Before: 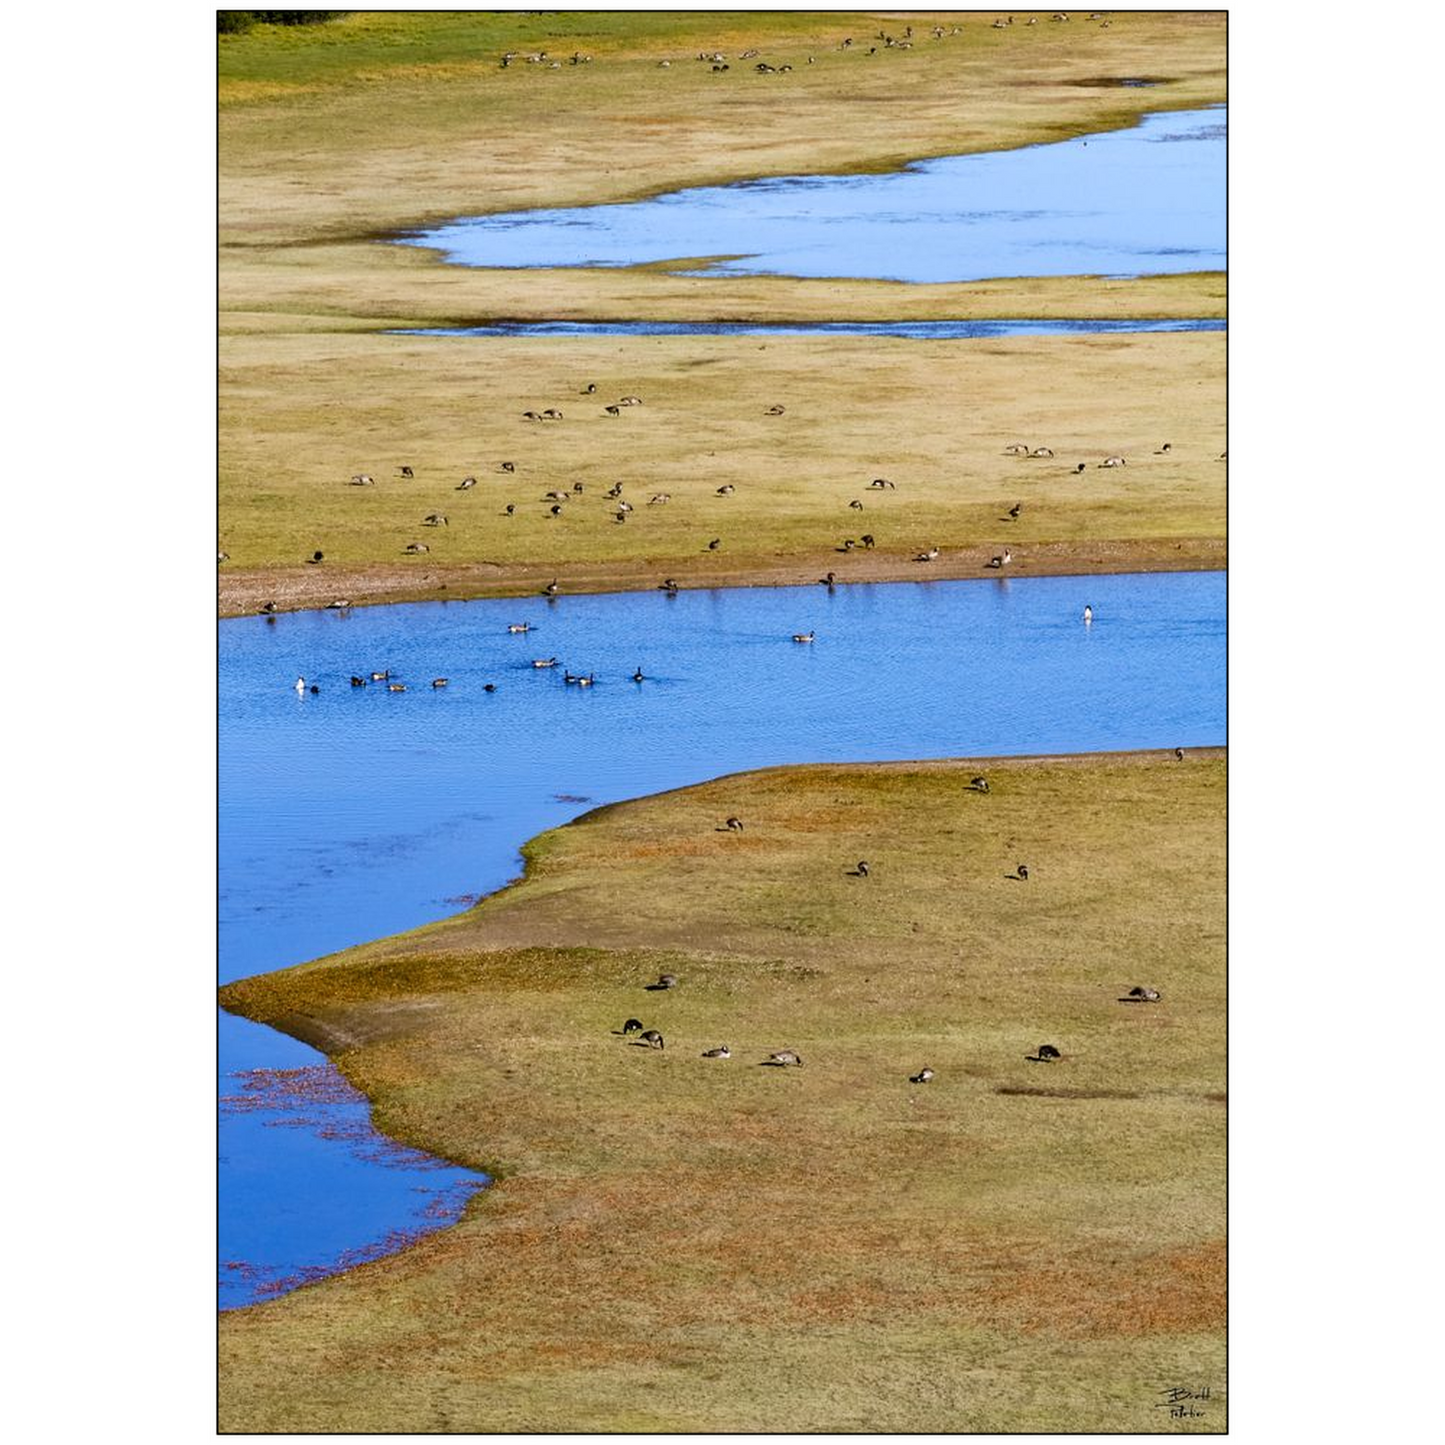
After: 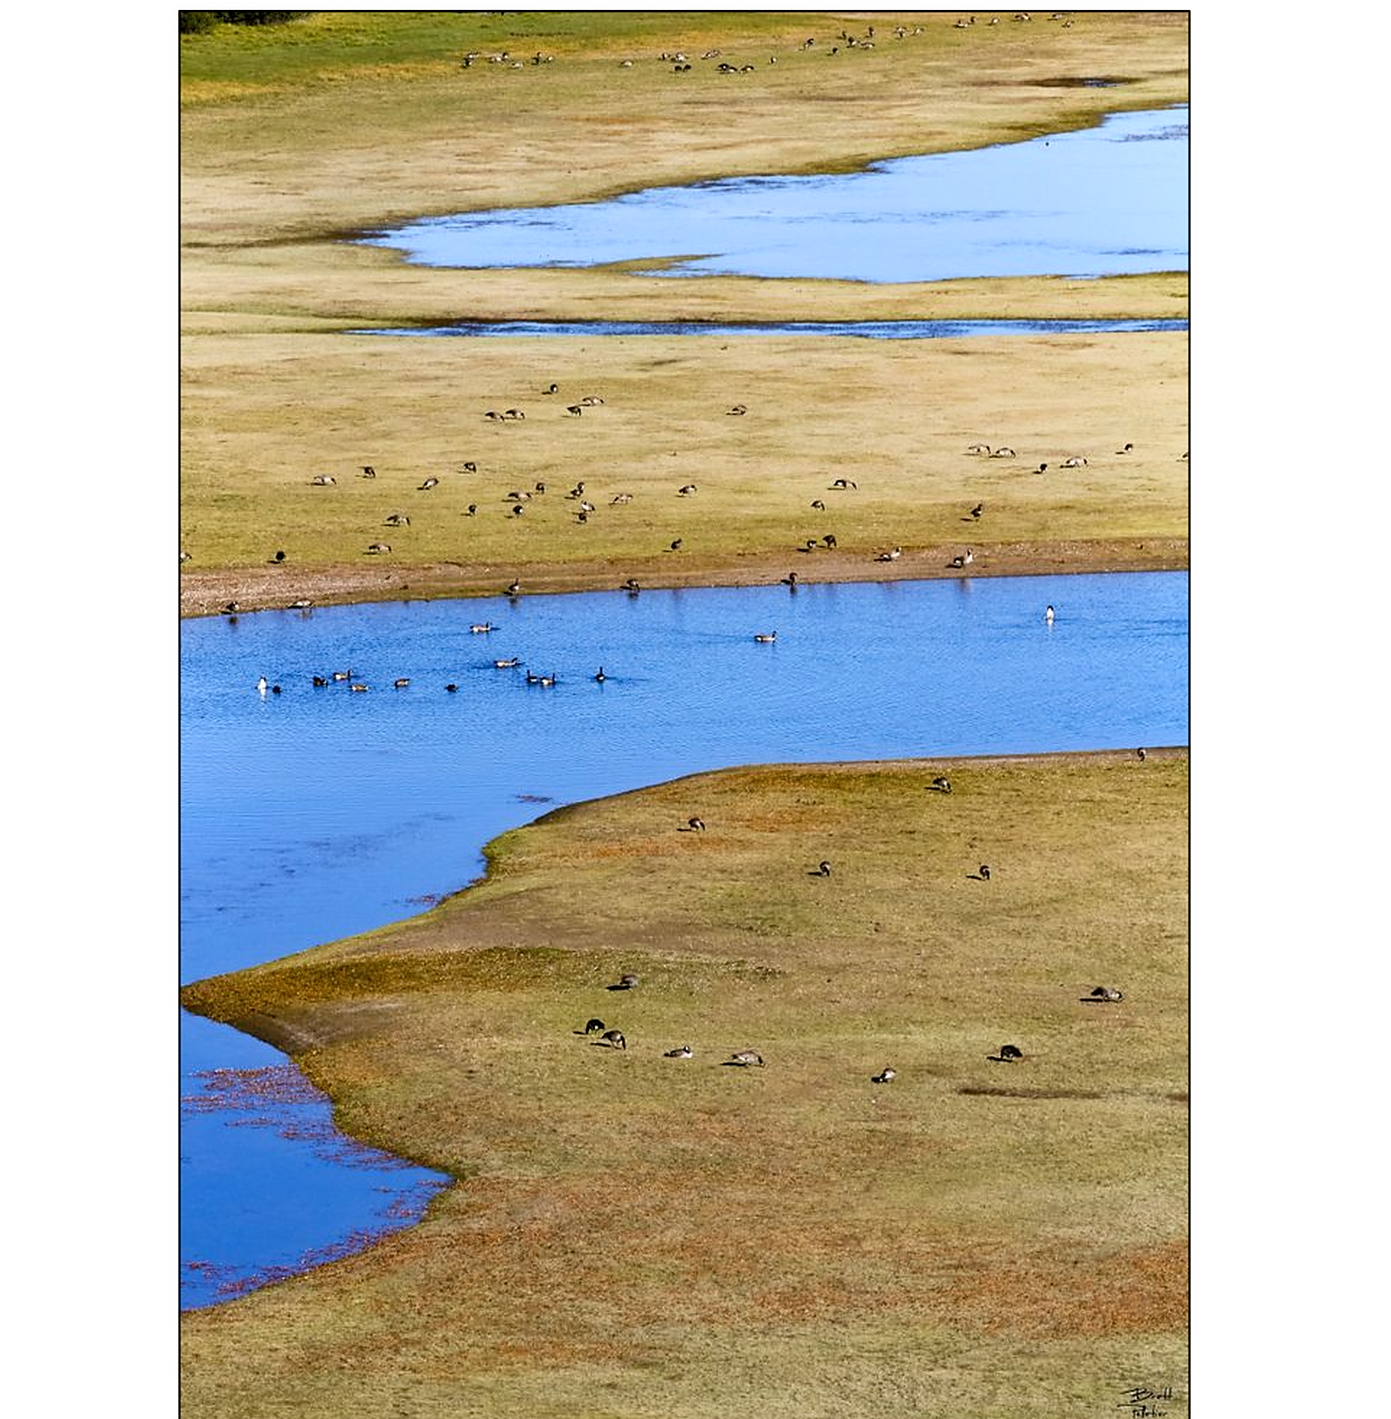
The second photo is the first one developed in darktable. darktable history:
crop and rotate: left 2.656%, right 1.073%, bottom 1.789%
shadows and highlights: shadows 0.236, highlights 40.74
sharpen: radius 1.857, amount 0.409, threshold 1.67
